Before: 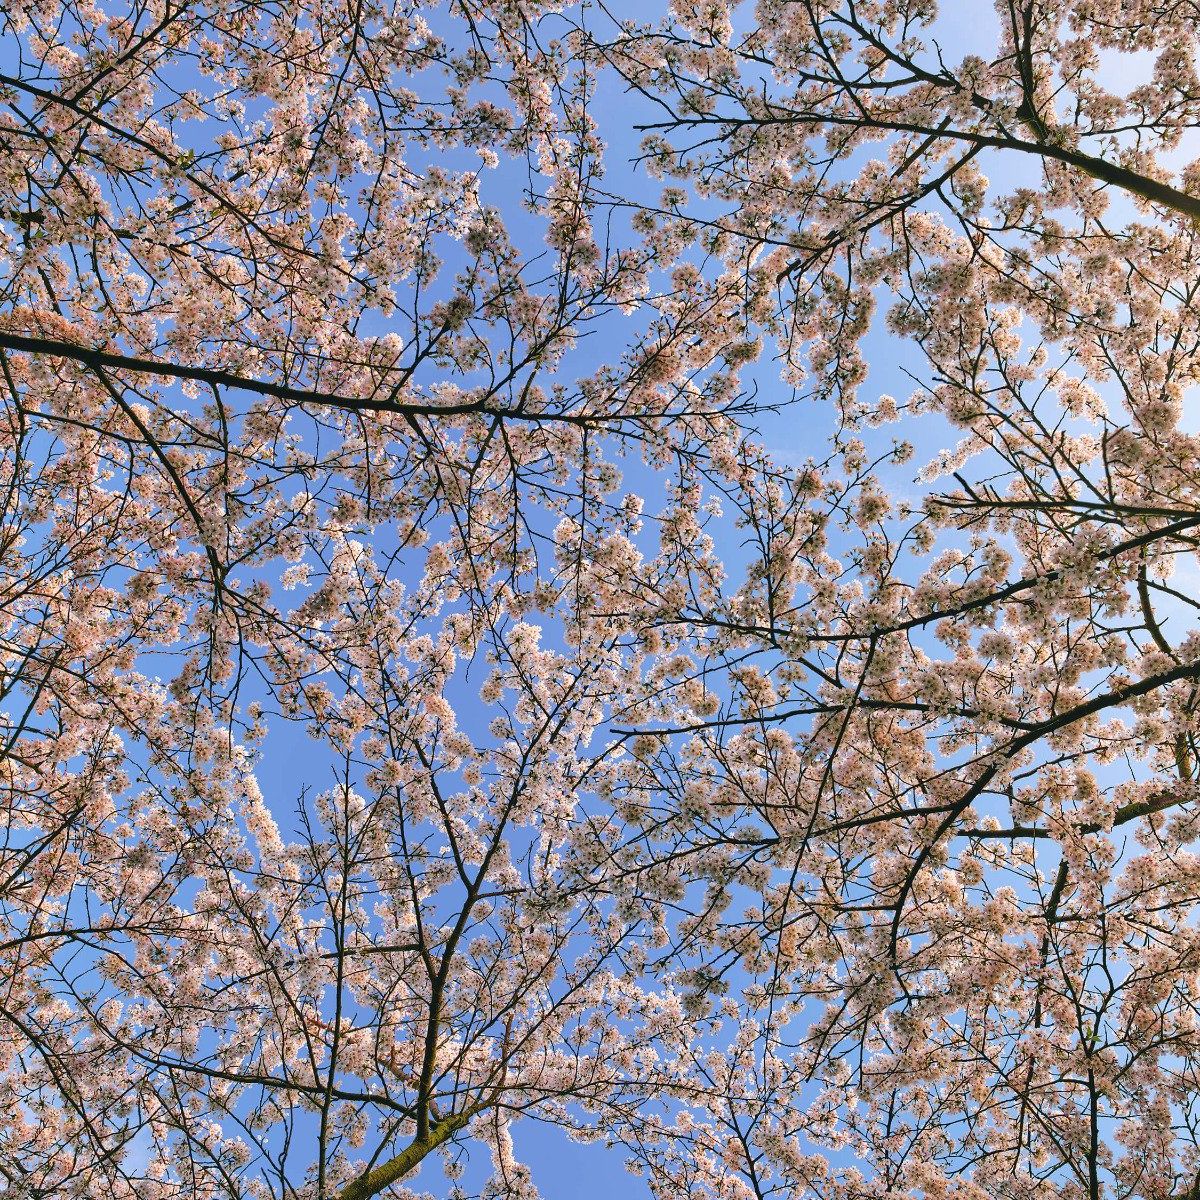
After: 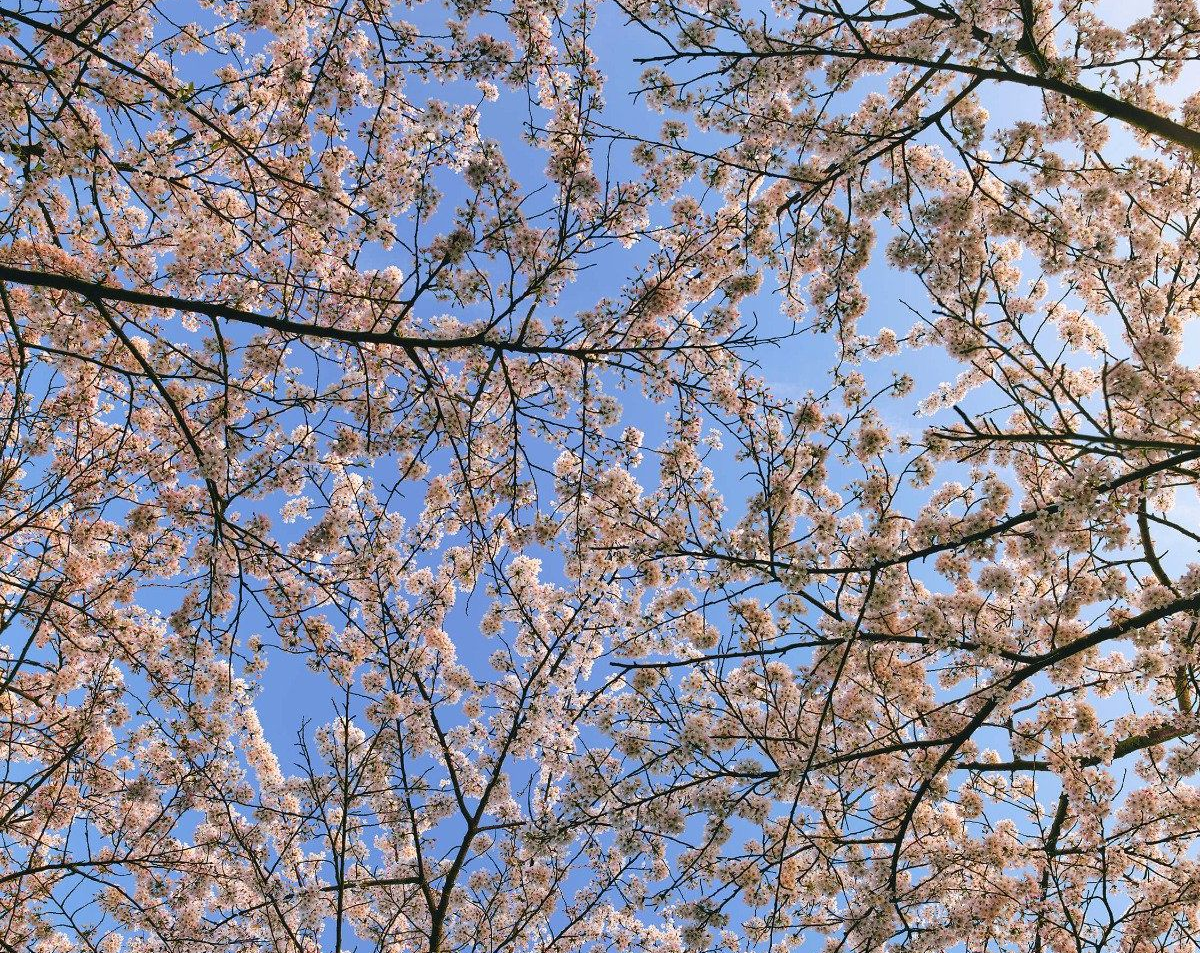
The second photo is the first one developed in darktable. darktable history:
crop and rotate: top 5.651%, bottom 14.926%
